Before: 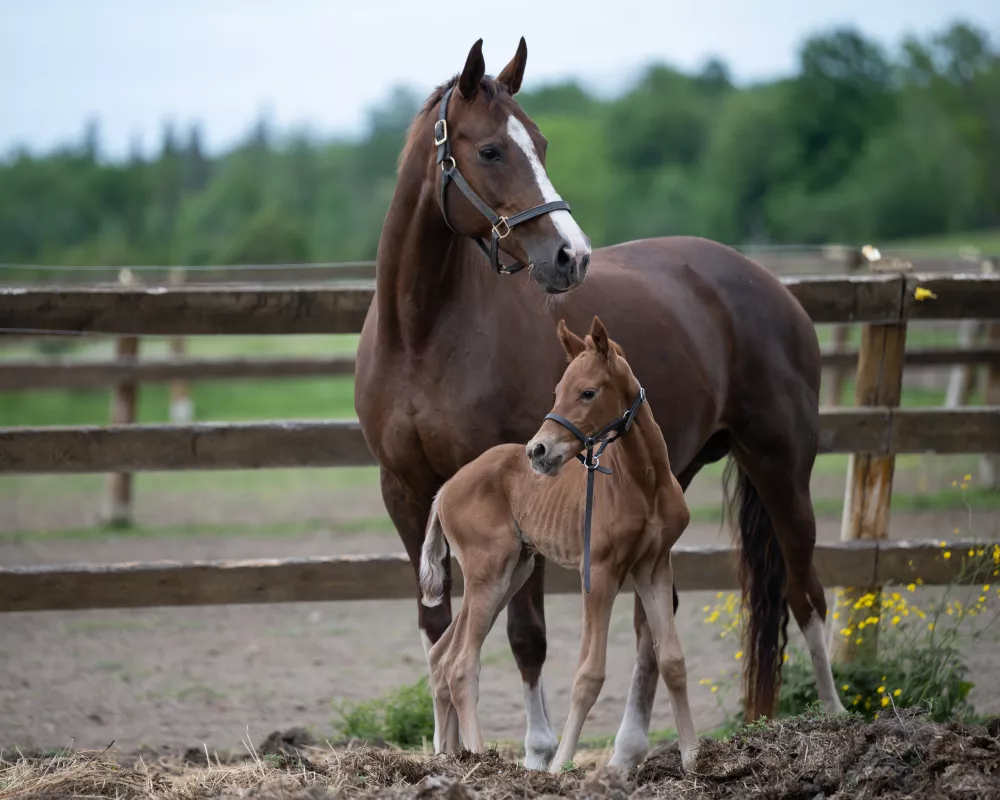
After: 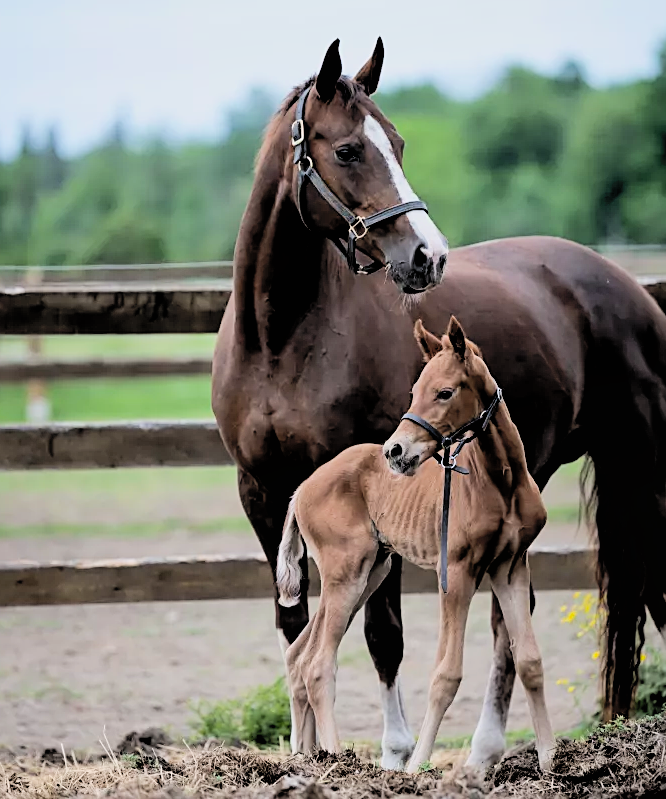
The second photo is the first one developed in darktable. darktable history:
sharpen: on, module defaults
local contrast: mode bilateral grid, contrast 11, coarseness 26, detail 115%, midtone range 0.2
filmic rgb: black relative exposure -2.83 EV, white relative exposure 4.56 EV, hardness 1.72, contrast 1.259
exposure: black level correction 0.001, exposure 0.499 EV, compensate highlight preservation false
tone equalizer: edges refinement/feathering 500, mask exposure compensation -1.57 EV, preserve details no
shadows and highlights: on, module defaults
contrast brightness saturation: contrast 0.201, brightness 0.148, saturation 0.144
crop and rotate: left 14.398%, right 18.976%
